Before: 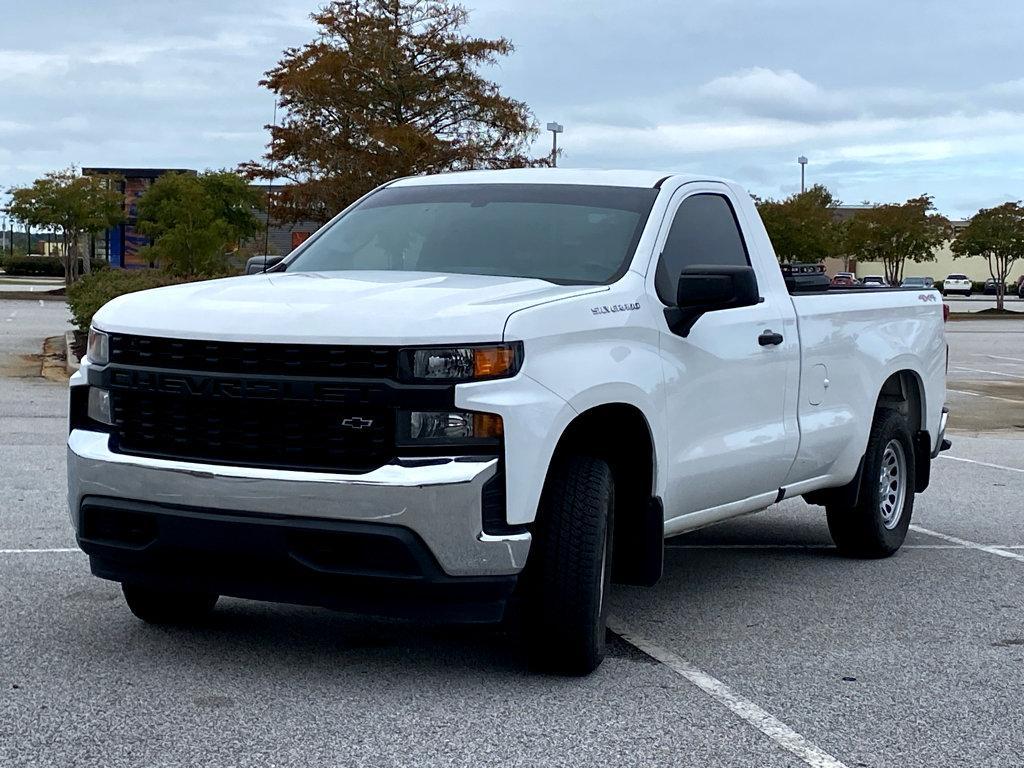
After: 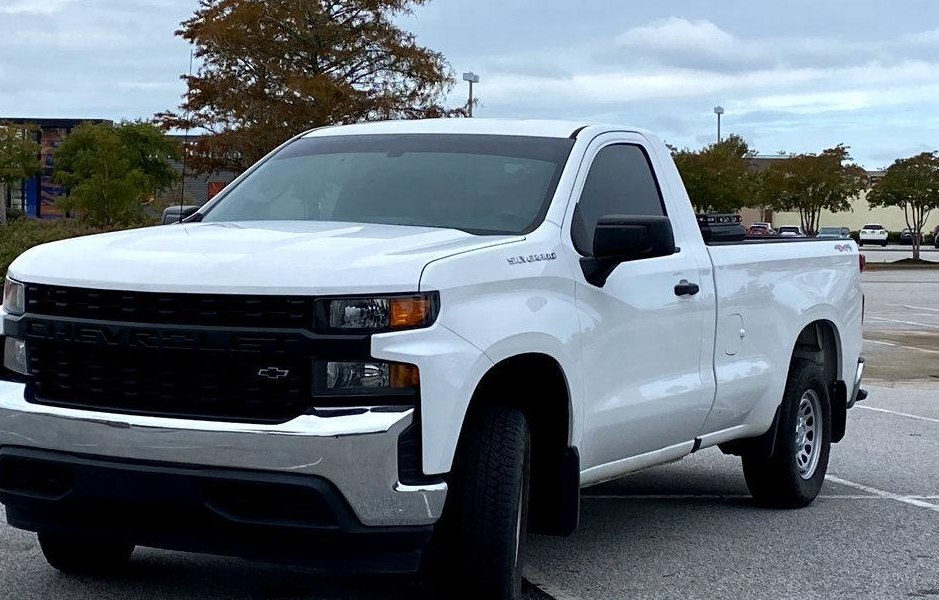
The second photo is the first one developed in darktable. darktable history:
crop: left 8.206%, top 6.597%, bottom 15.344%
